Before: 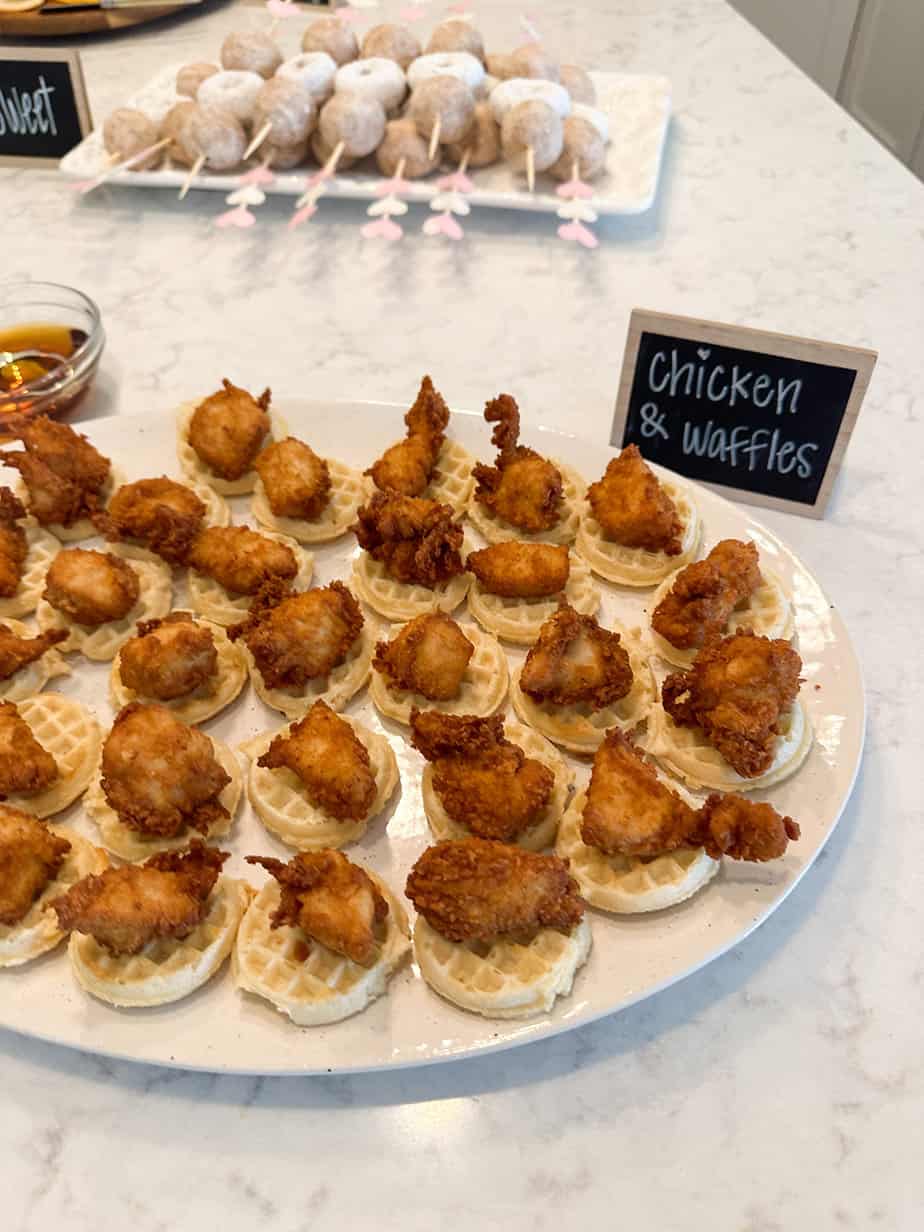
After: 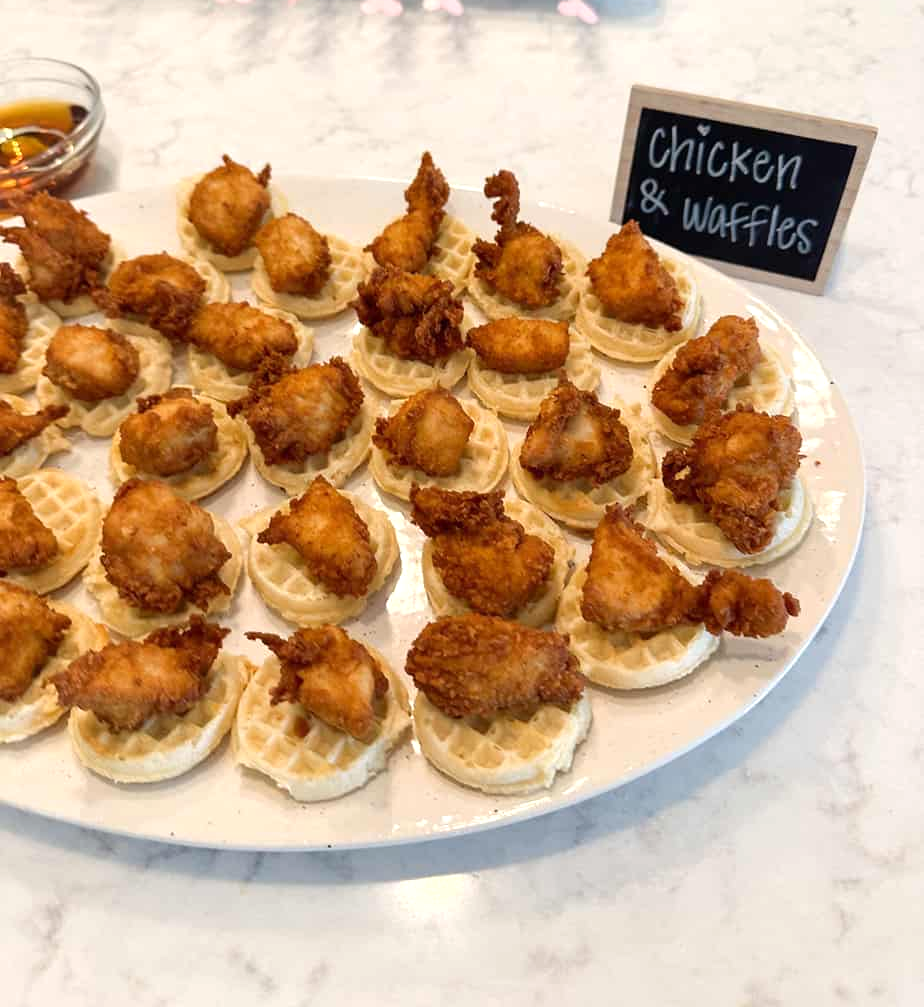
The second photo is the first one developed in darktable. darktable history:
crop and rotate: top 18.233%
exposure: exposure 0.224 EV, compensate highlight preservation false
